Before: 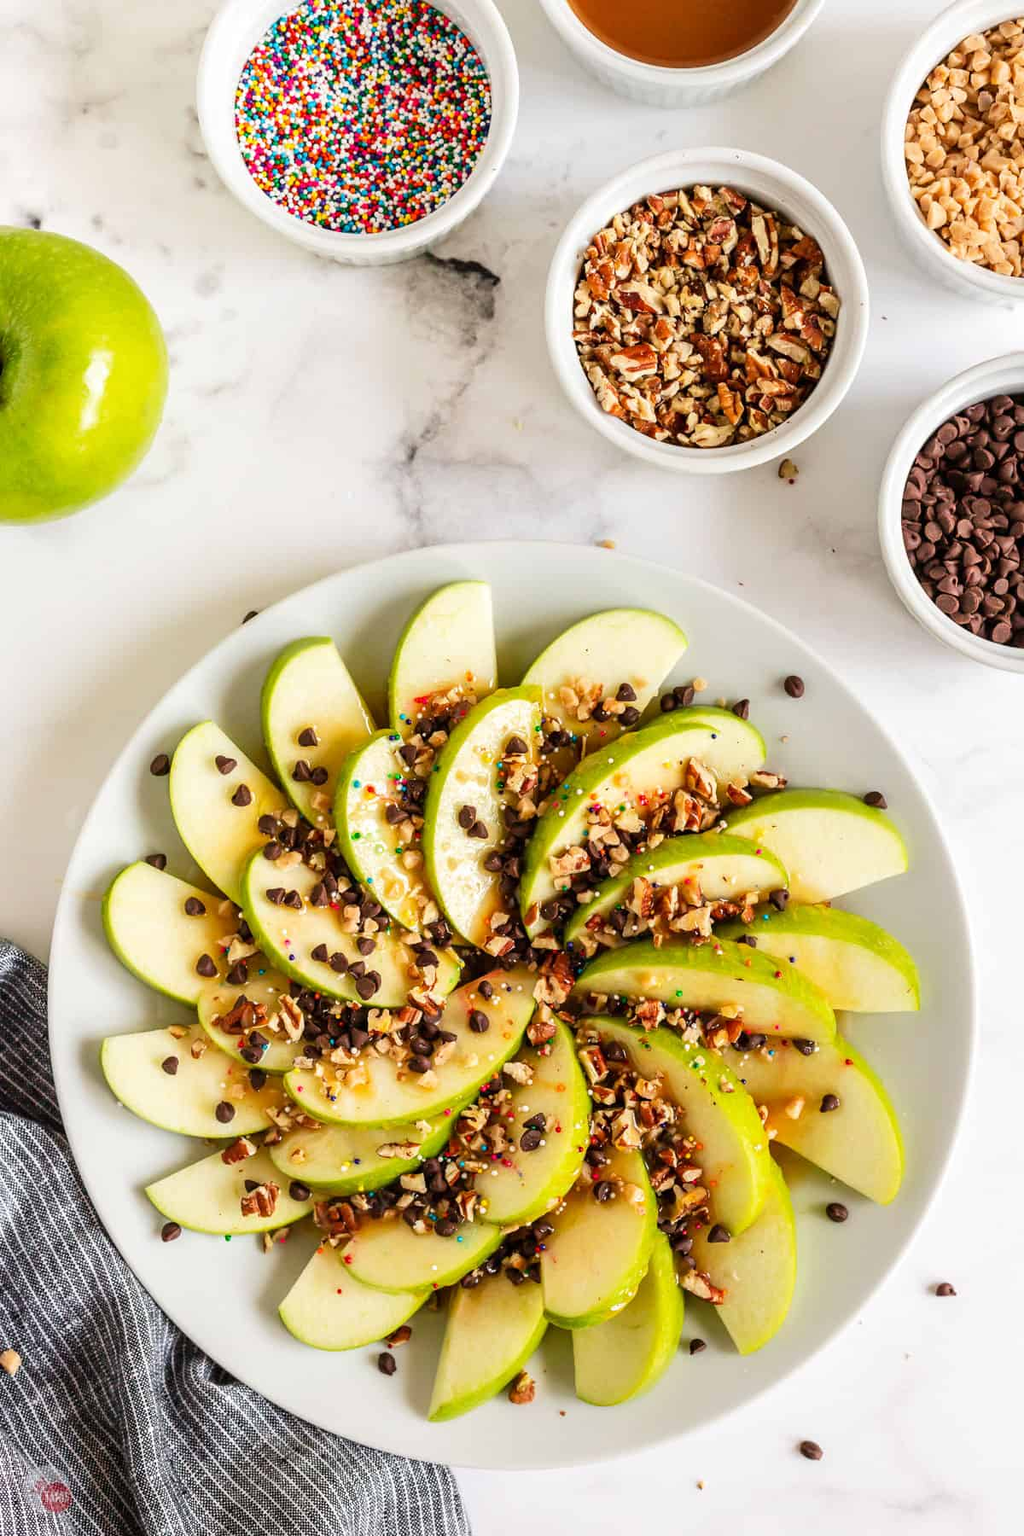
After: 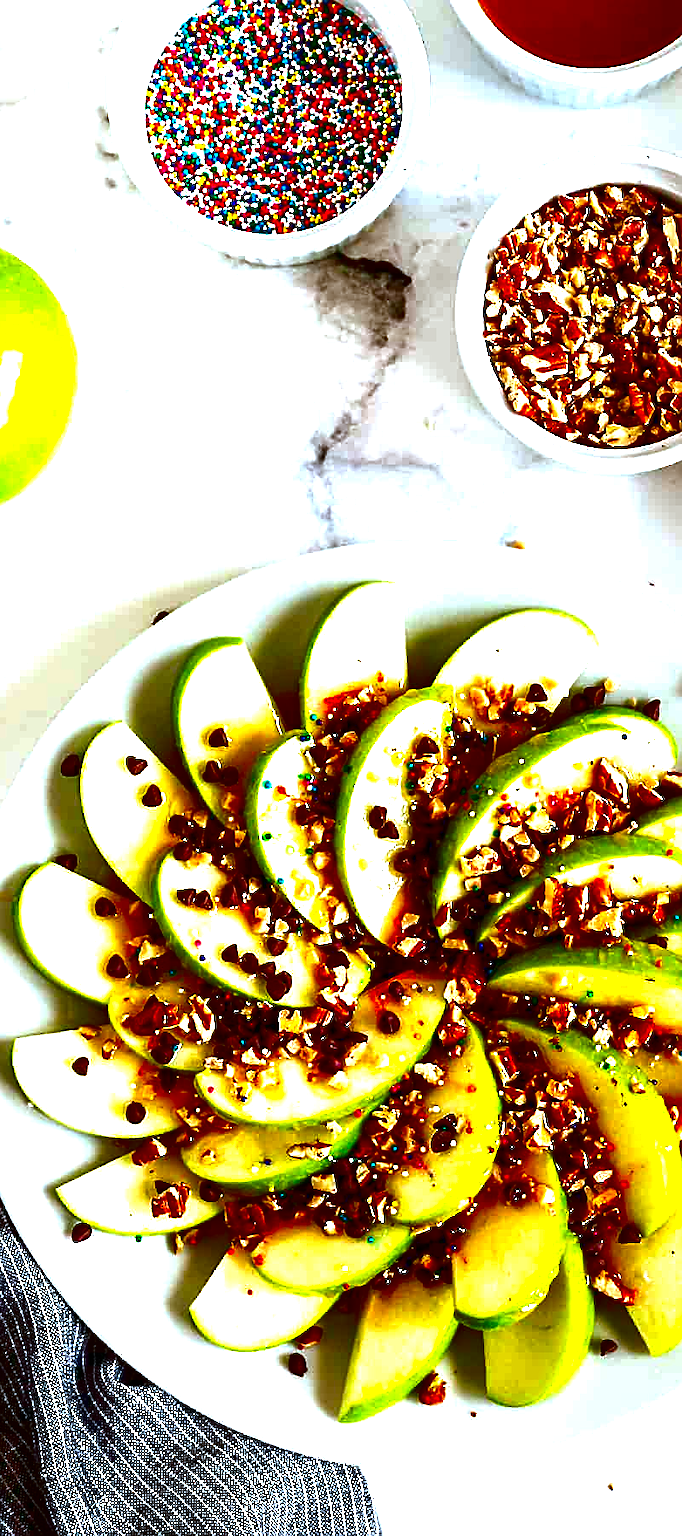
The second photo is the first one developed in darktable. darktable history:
contrast brightness saturation: brightness -1, saturation 1
sharpen: on, module defaults
exposure: exposure 0.785 EV, compensate highlight preservation false
crop and rotate: left 8.786%, right 24.548%
color correction: highlights a* -9.35, highlights b* -23.15
